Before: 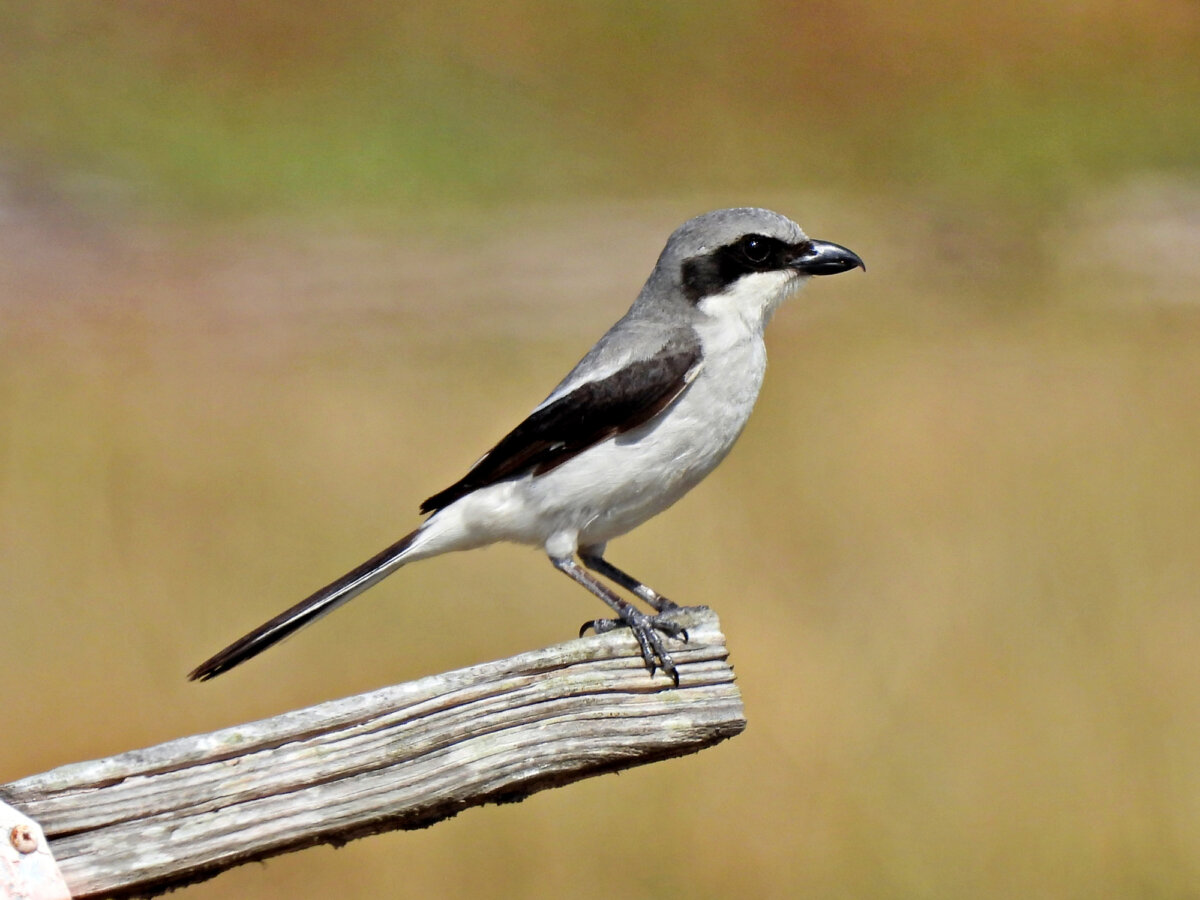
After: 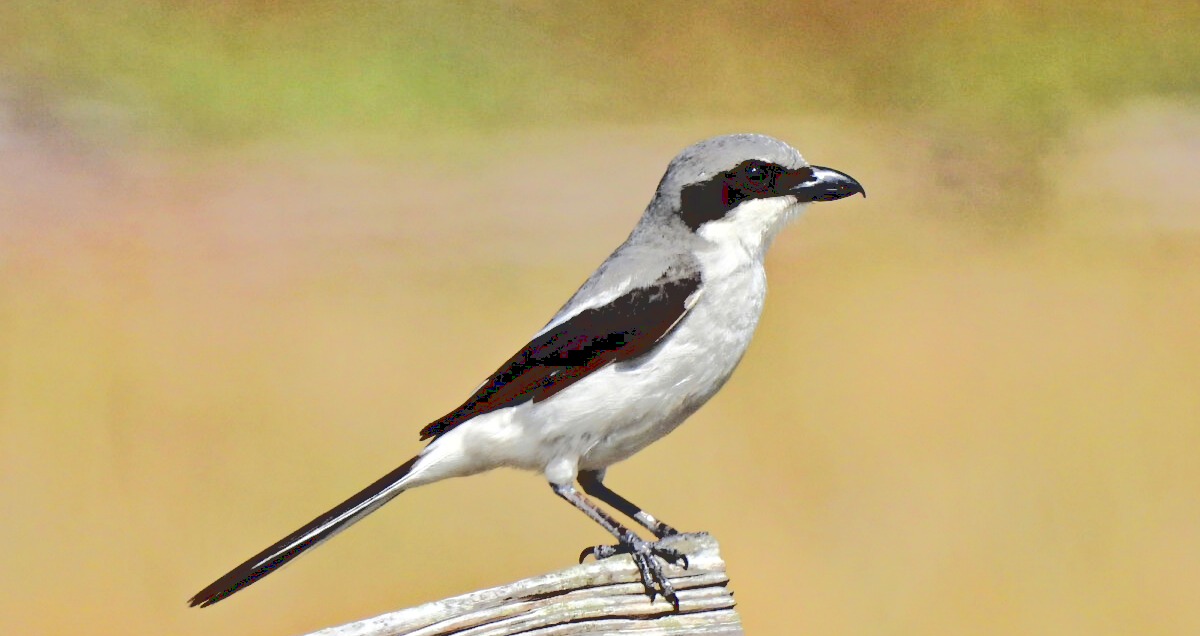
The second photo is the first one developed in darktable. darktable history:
exposure: exposure 0.15 EV, compensate highlight preservation false
crop and rotate: top 8.293%, bottom 20.996%
base curve: curves: ch0 [(0.065, 0.026) (0.236, 0.358) (0.53, 0.546) (0.777, 0.841) (0.924, 0.992)], preserve colors average RGB
